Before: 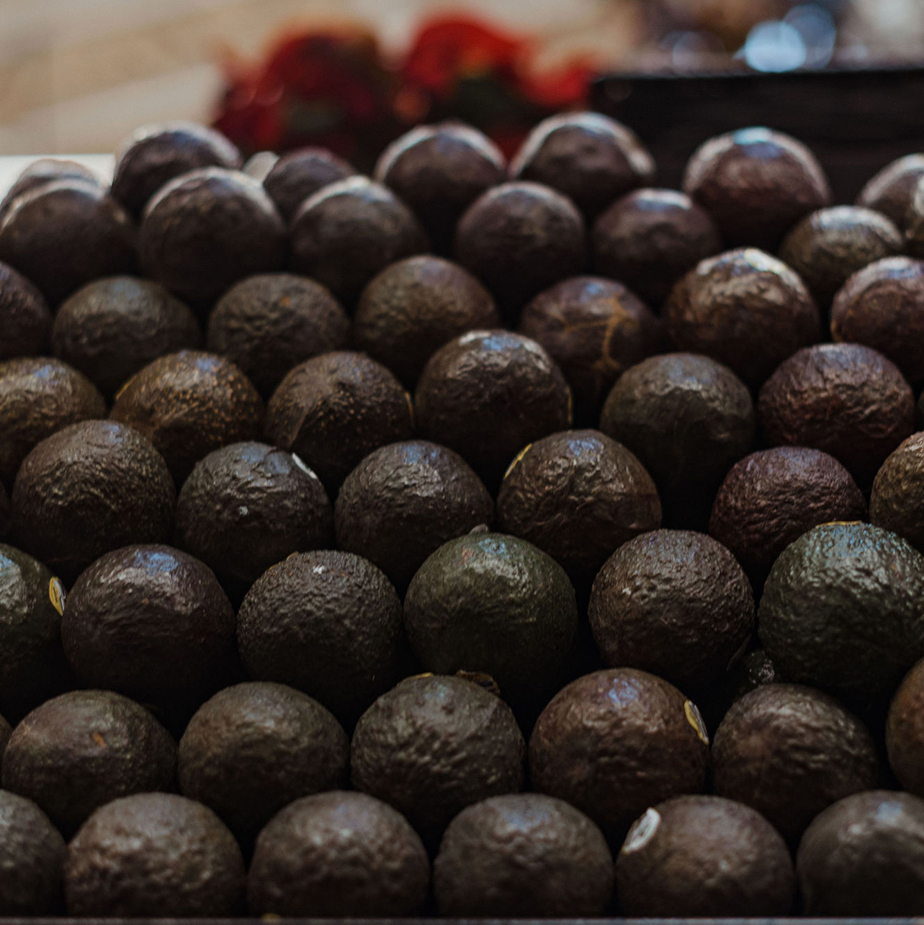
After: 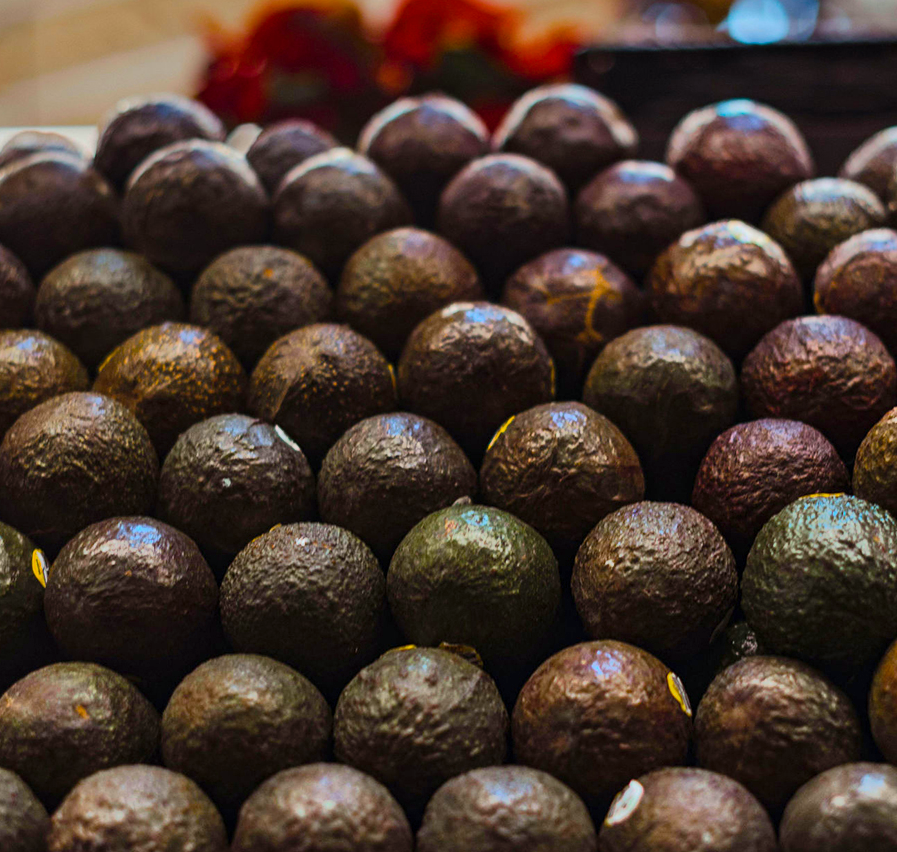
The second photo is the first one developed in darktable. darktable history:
crop: left 1.893%, top 3.05%, right 1.019%, bottom 4.839%
shadows and highlights: soften with gaussian
color balance rgb: shadows lift › chroma 2.059%, shadows lift › hue 247.63°, linear chroma grading › global chroma 24.701%, perceptual saturation grading › global saturation 30.189%, global vibrance 20%
